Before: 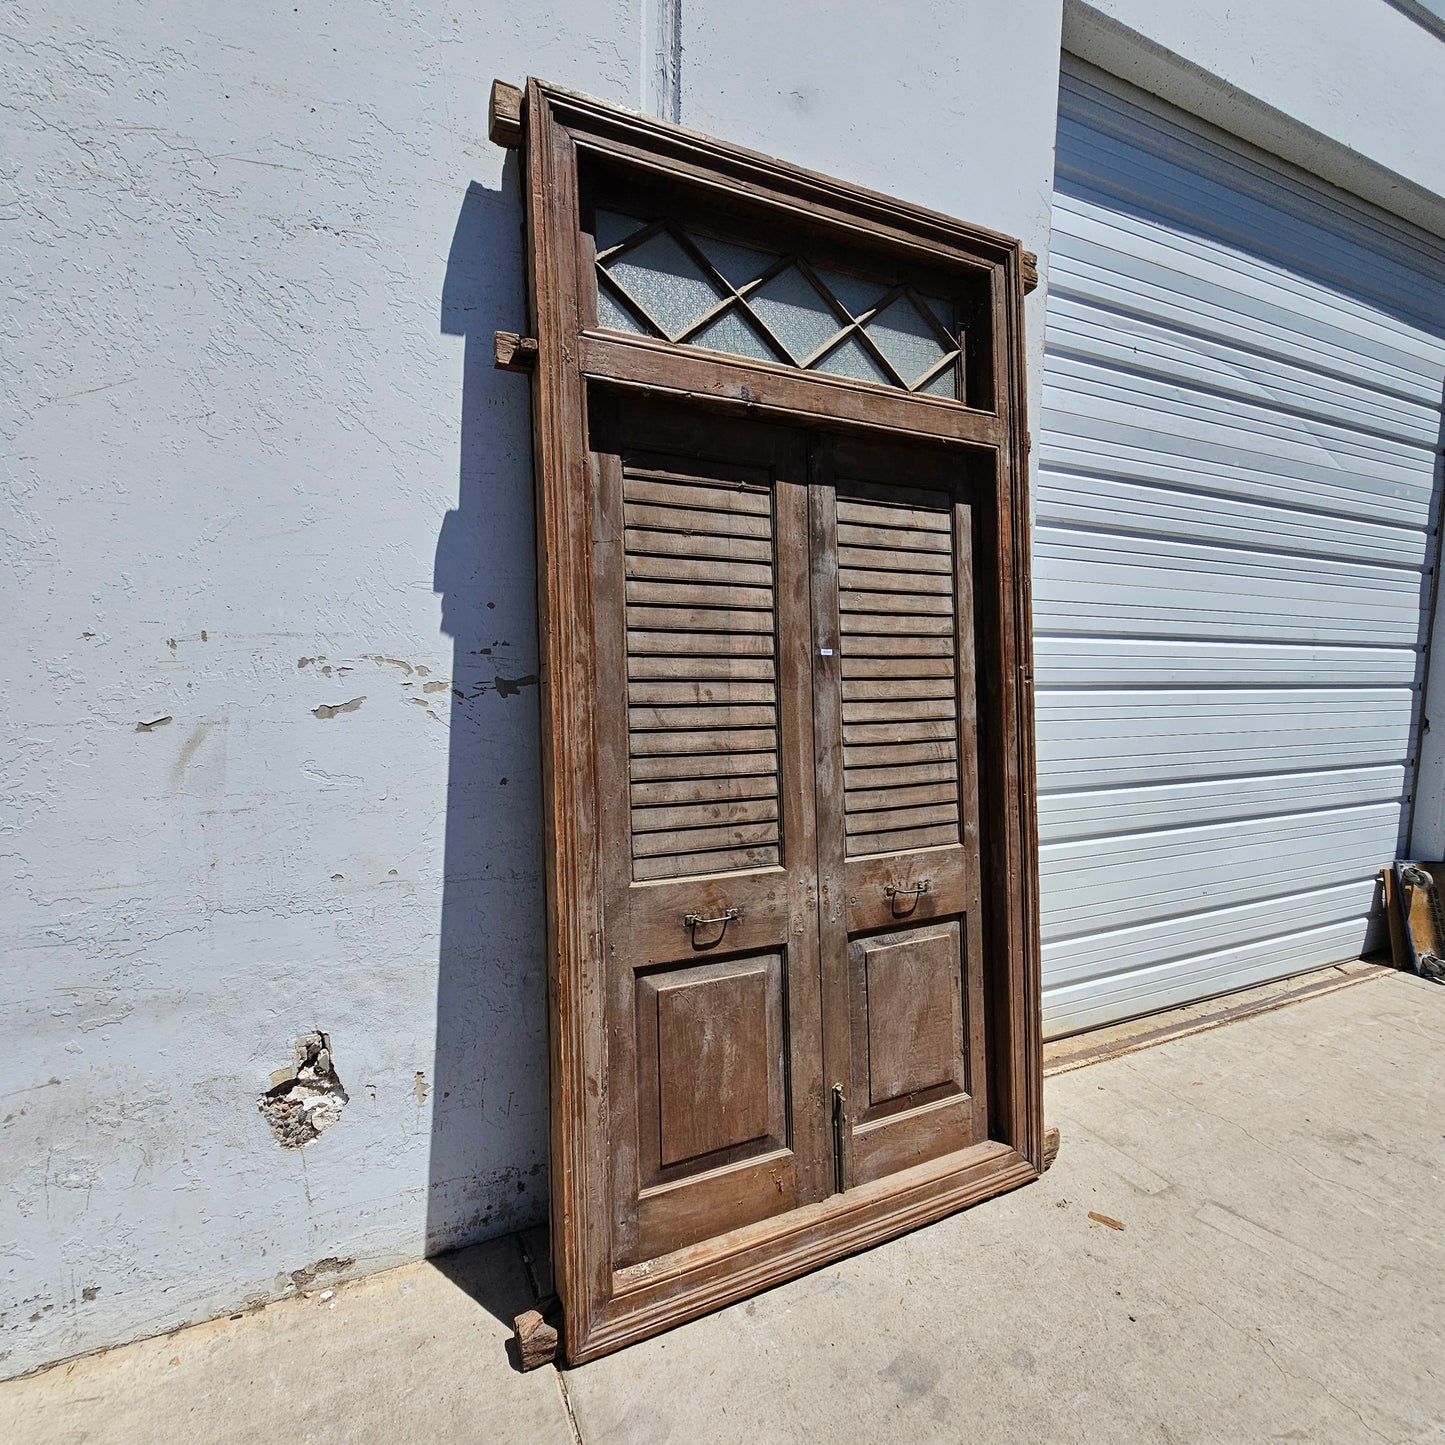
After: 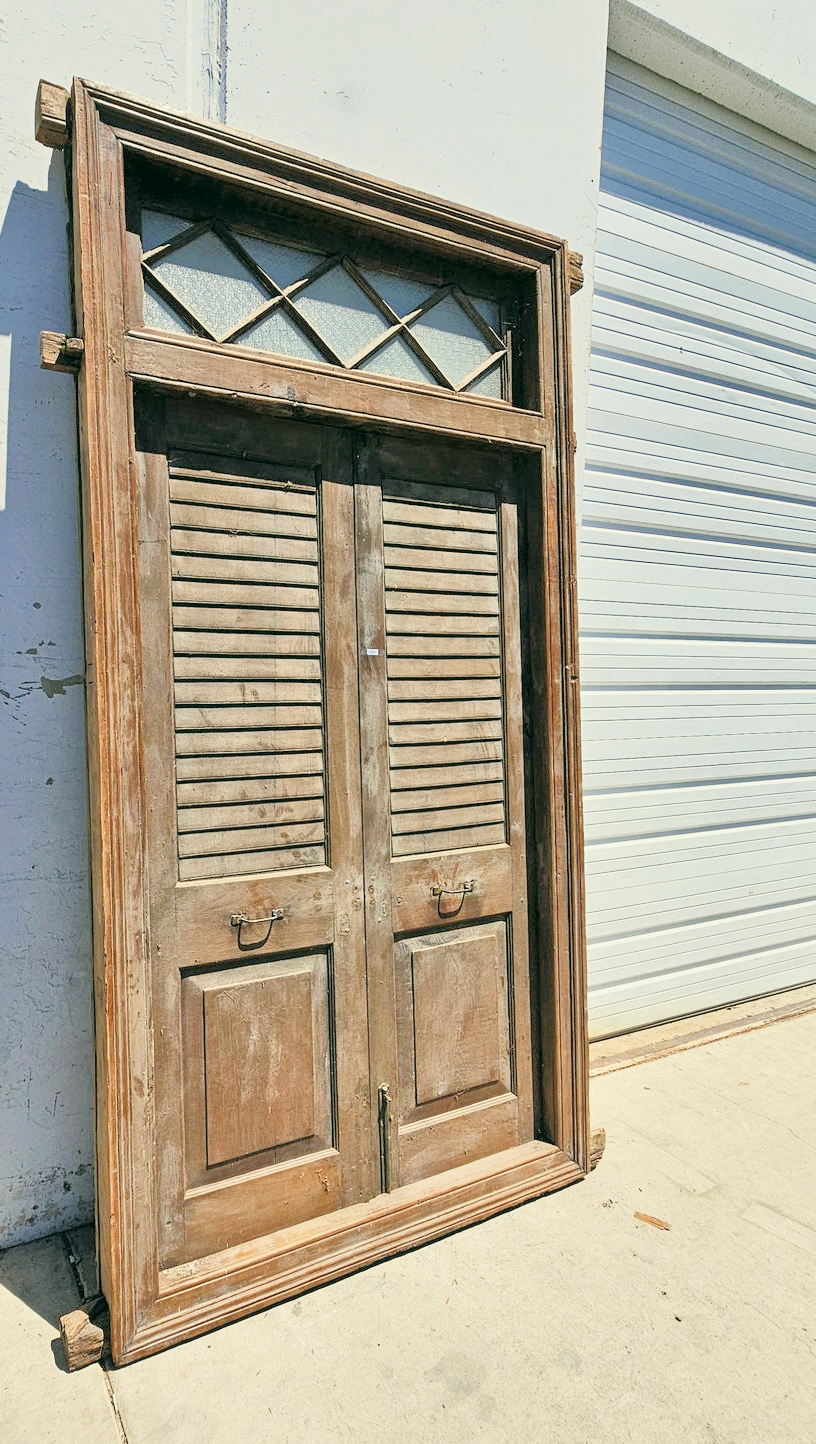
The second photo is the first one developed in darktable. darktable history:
exposure: black level correction -0.002, exposure 1.347 EV, compensate highlight preservation false
tone equalizer: -7 EV 0.152 EV, -6 EV 0.622 EV, -5 EV 1.15 EV, -4 EV 1.3 EV, -3 EV 1.15 EV, -2 EV 0.6 EV, -1 EV 0.152 EV, mask exposure compensation -0.513 EV
filmic rgb: black relative exposure -7.65 EV, white relative exposure 4.56 EV, hardness 3.61
crop: left 31.468%, top 0.021%, right 11.998%
color correction: highlights a* -0.351, highlights b* 9.44, shadows a* -8.97, shadows b* 0.622
